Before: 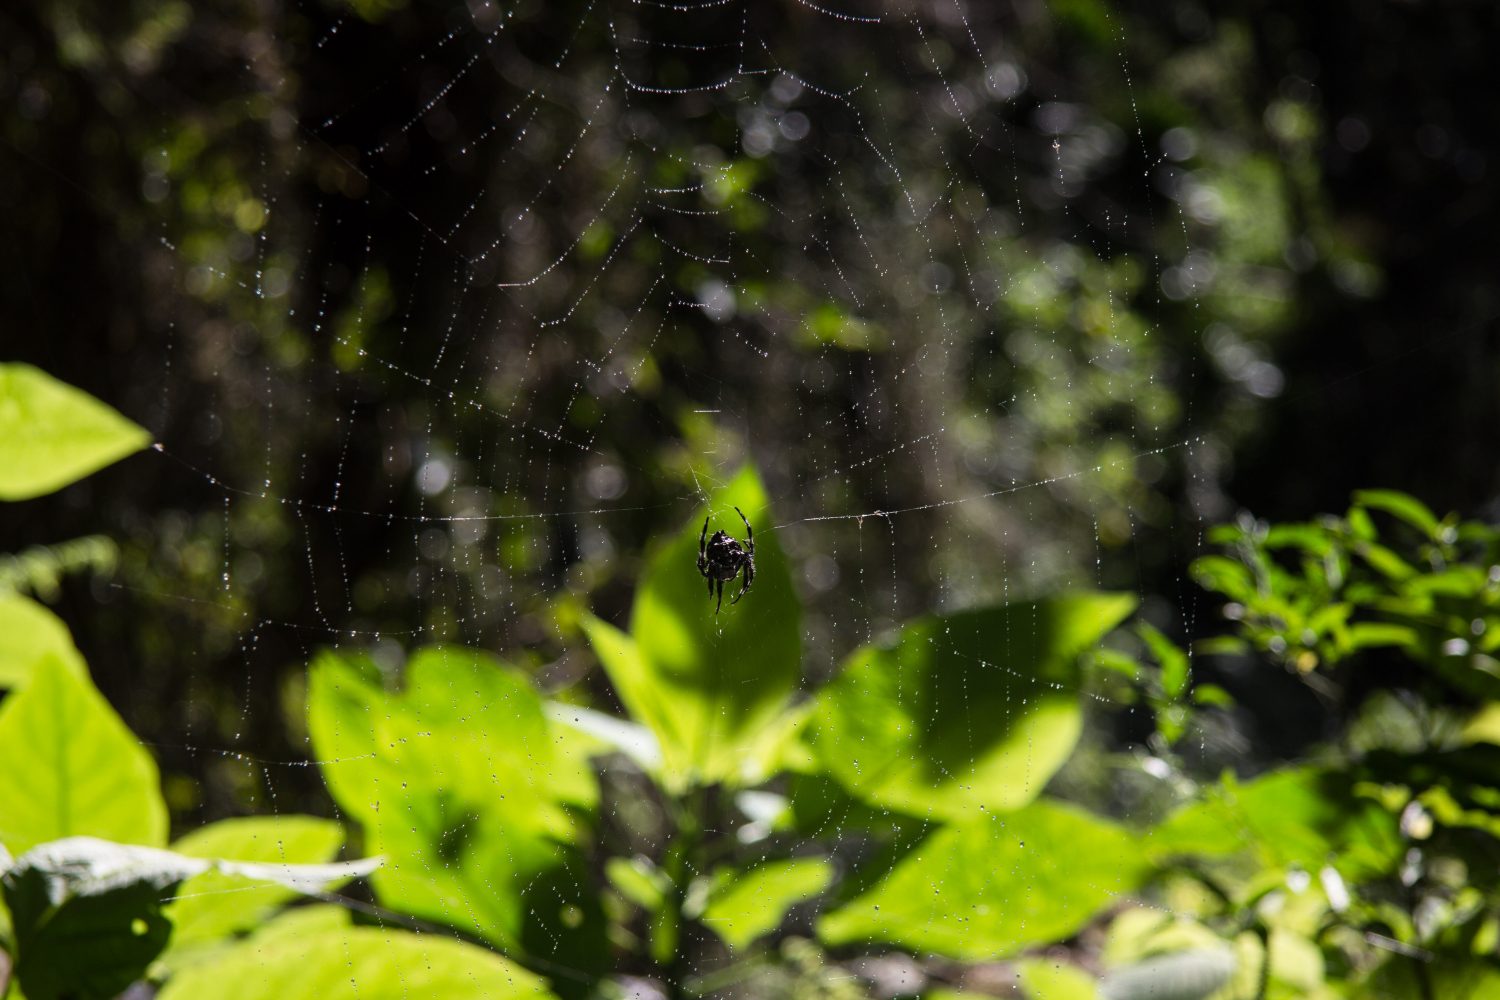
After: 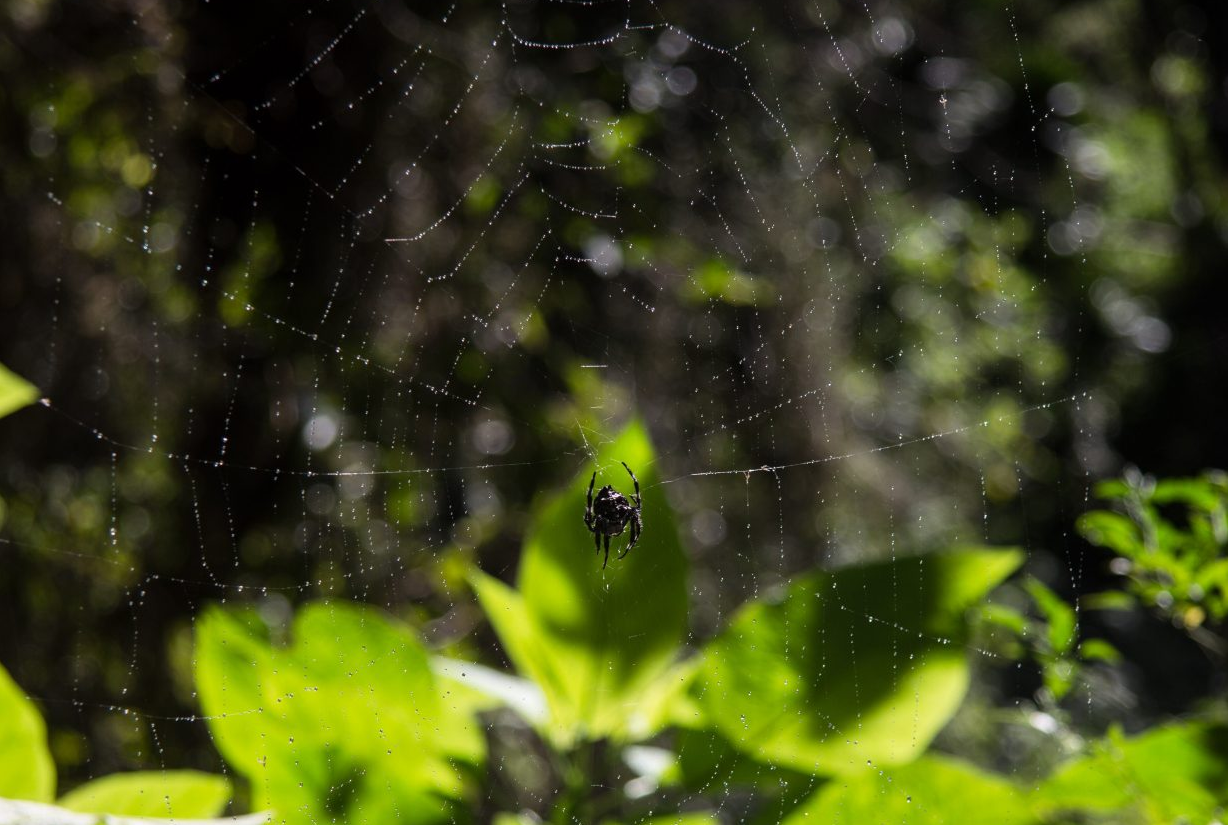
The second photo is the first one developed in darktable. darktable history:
crop and rotate: left 7.561%, top 4.514%, right 10.539%, bottom 12.965%
